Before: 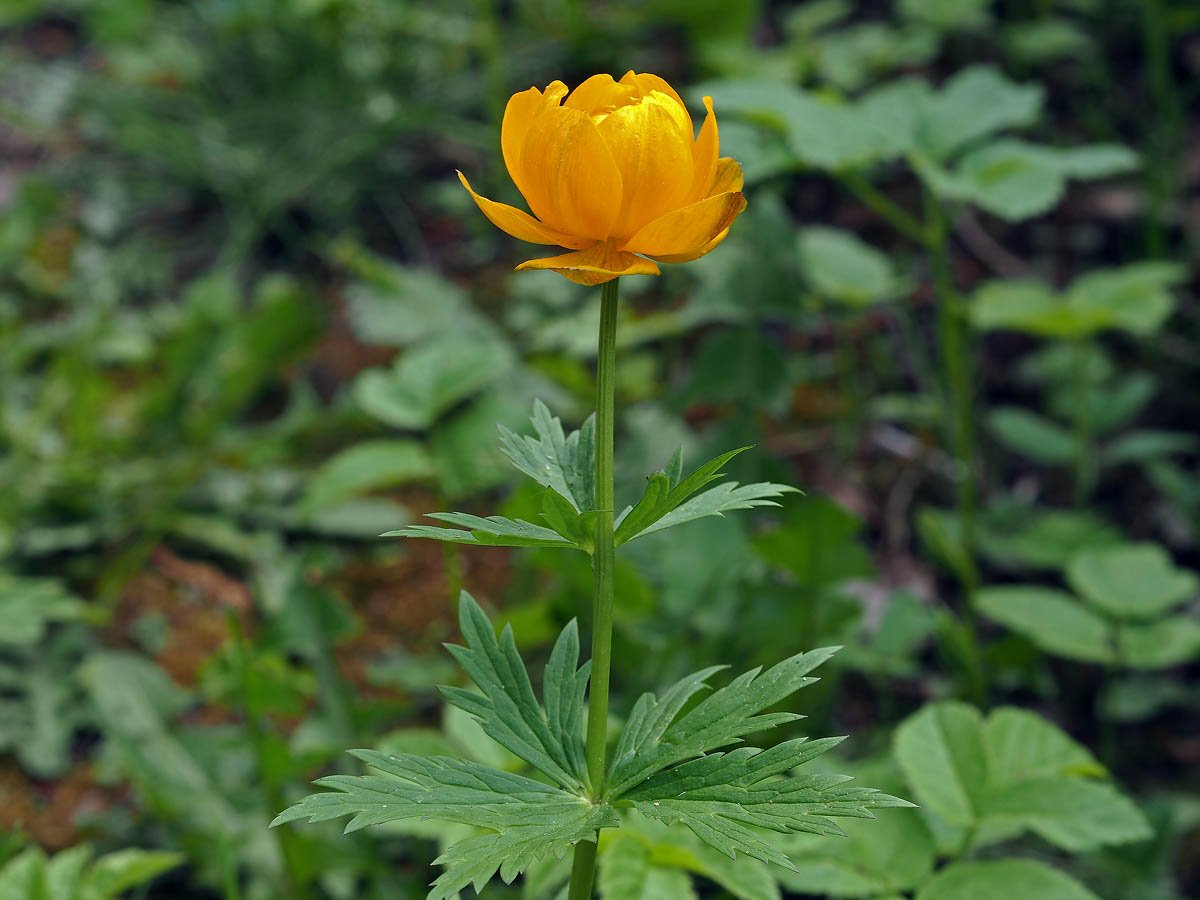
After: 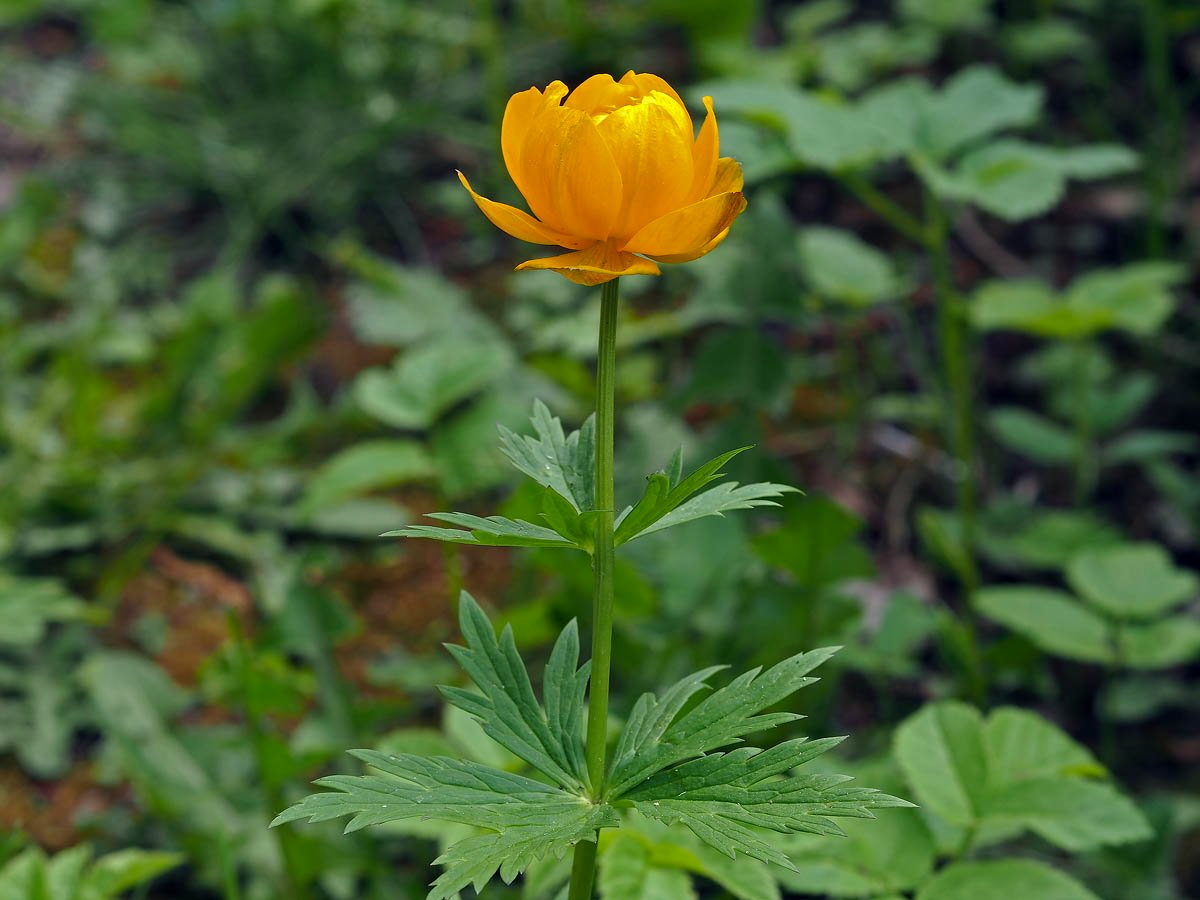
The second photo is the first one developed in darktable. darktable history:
color correction: highlights a* 0.579, highlights b* 2.85, saturation 1.07
